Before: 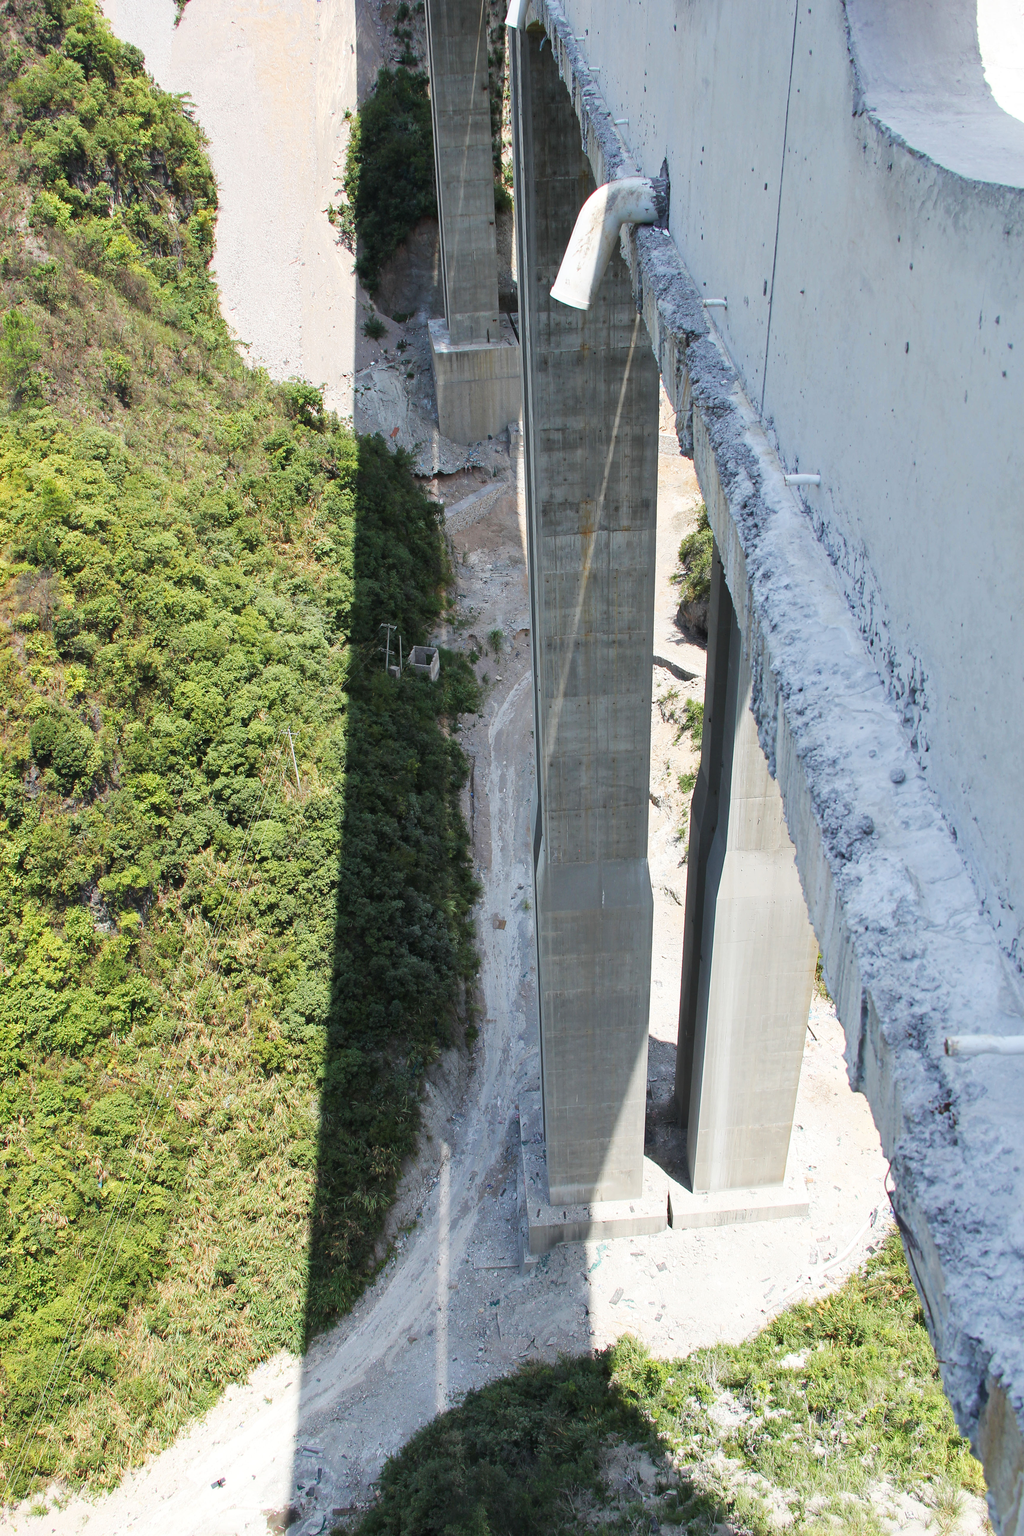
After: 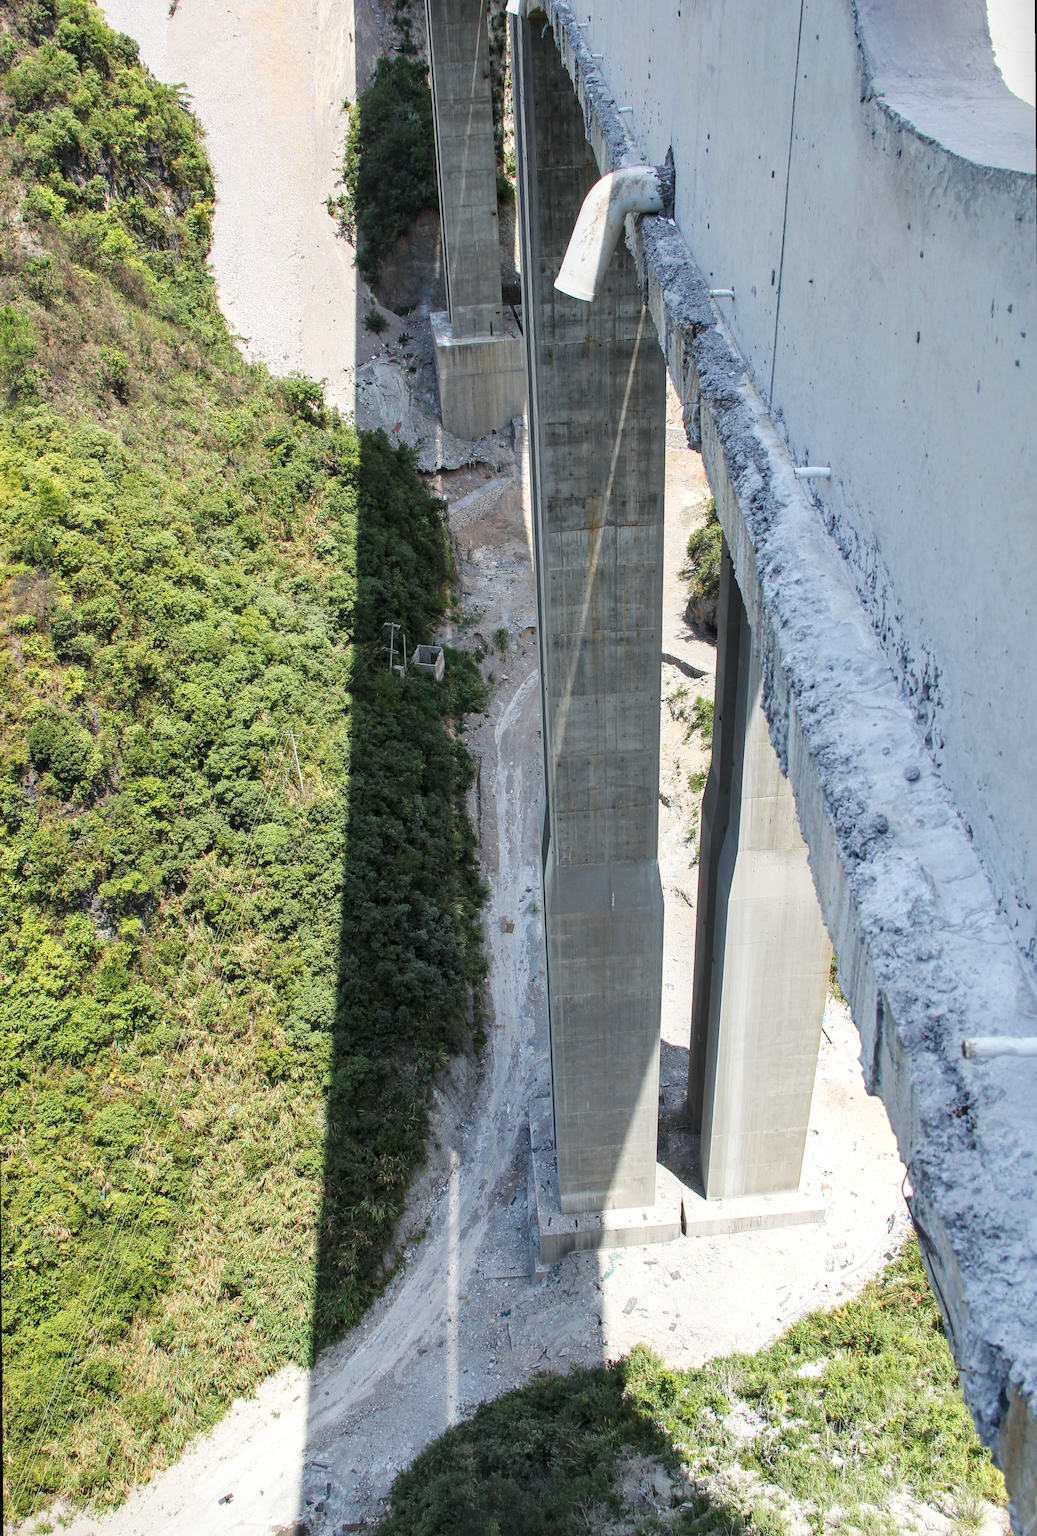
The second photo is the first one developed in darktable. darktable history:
rotate and perspective: rotation -0.45°, automatic cropping original format, crop left 0.008, crop right 0.992, crop top 0.012, crop bottom 0.988
local contrast: on, module defaults
